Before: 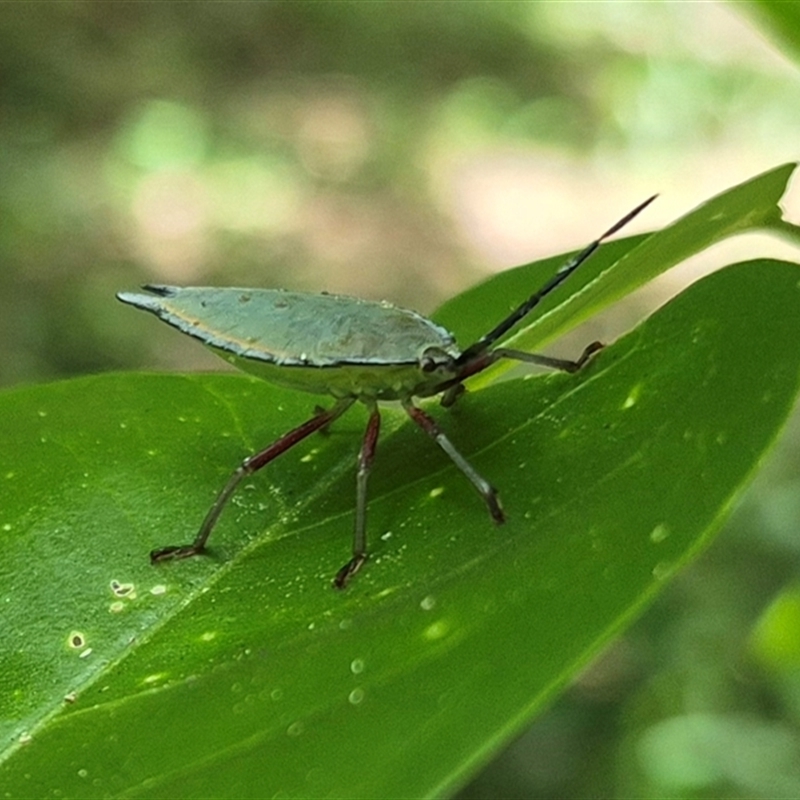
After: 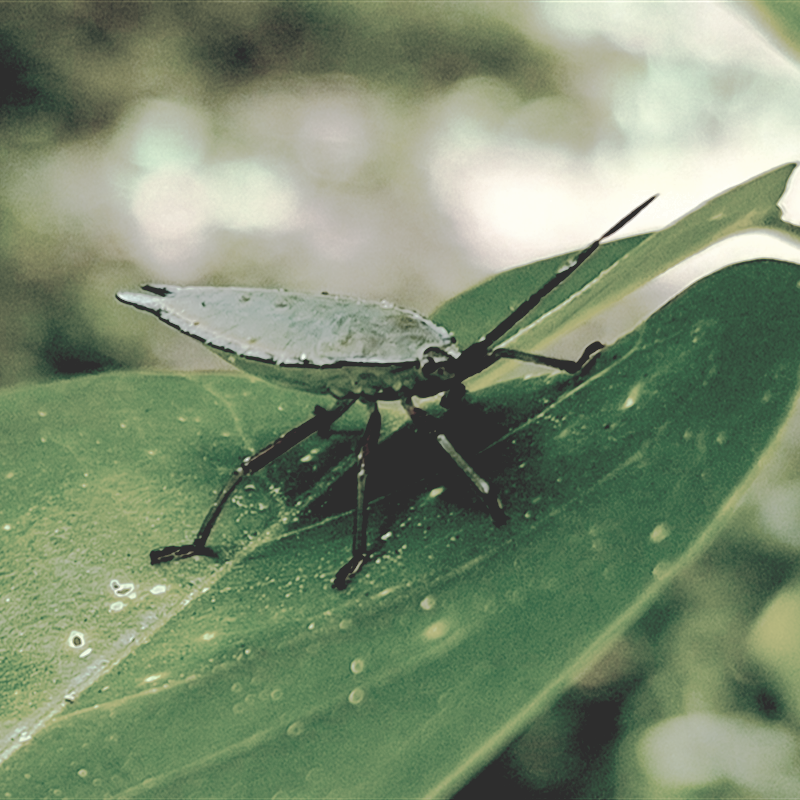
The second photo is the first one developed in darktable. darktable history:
tone equalizer: edges refinement/feathering 500, mask exposure compensation -1.57 EV, preserve details no
base curve: curves: ch0 [(0.065, 0.026) (0.236, 0.358) (0.53, 0.546) (0.777, 0.841) (0.924, 0.992)], preserve colors none
color zones: curves: ch1 [(0.238, 0.163) (0.476, 0.2) (0.733, 0.322) (0.848, 0.134)]
